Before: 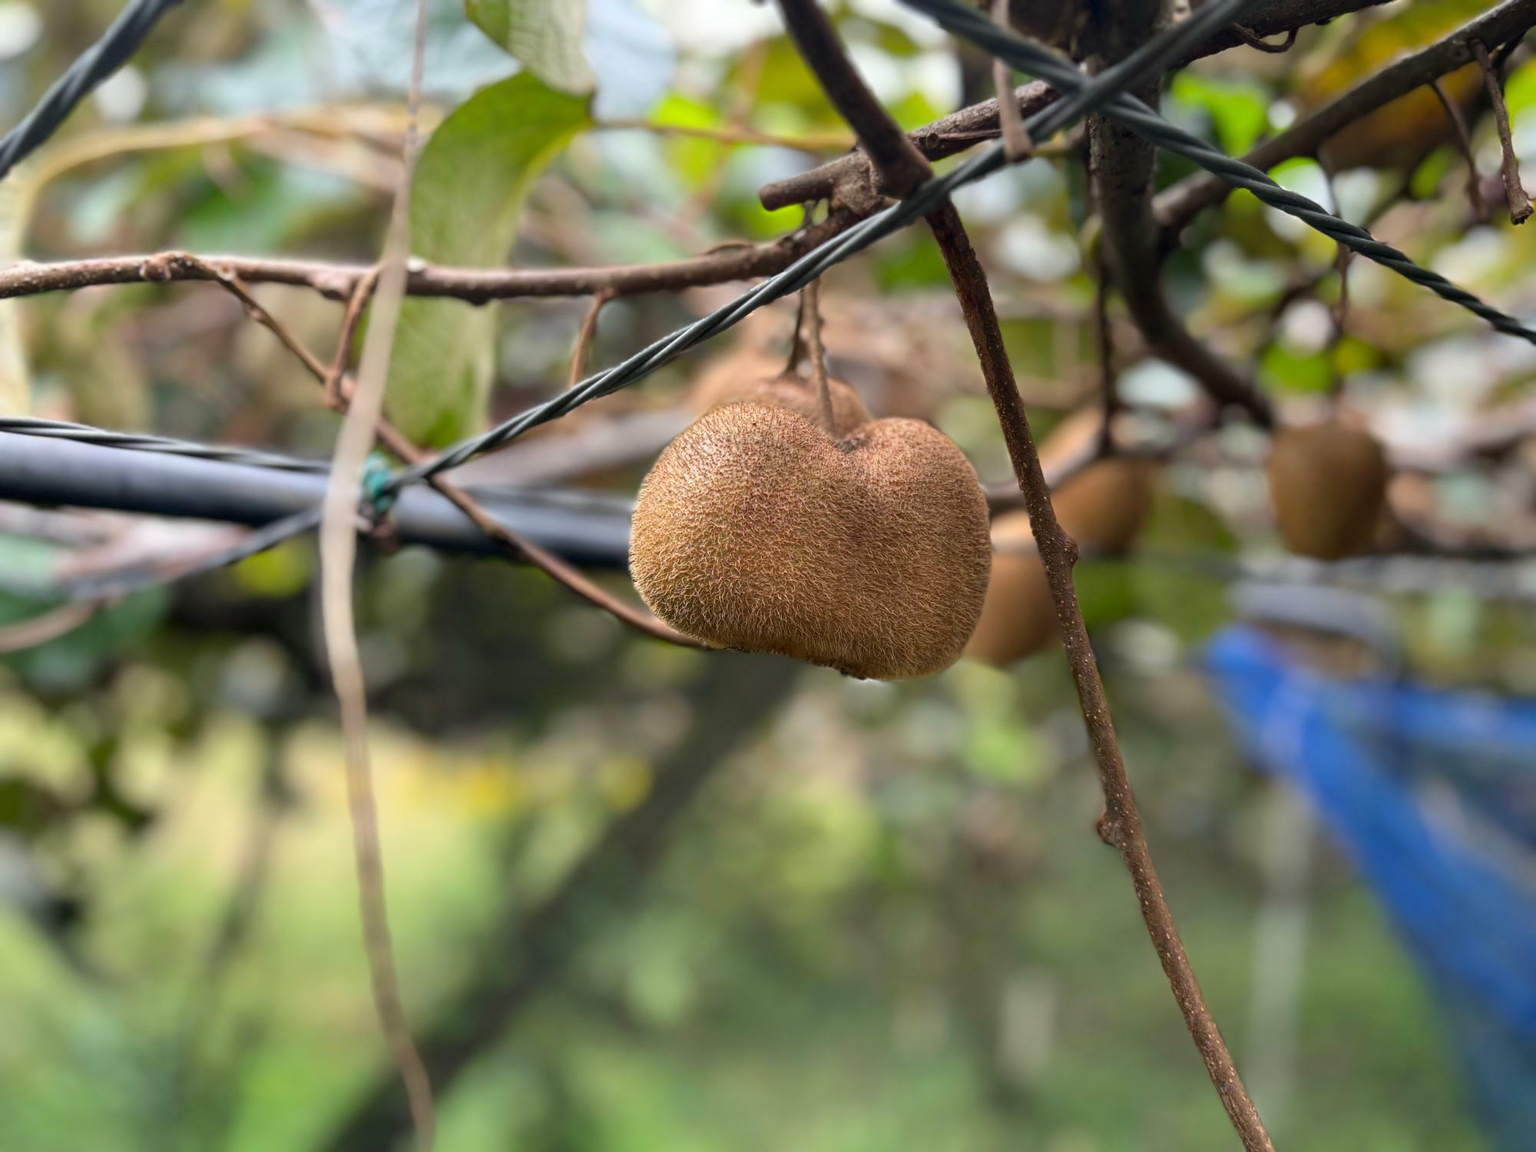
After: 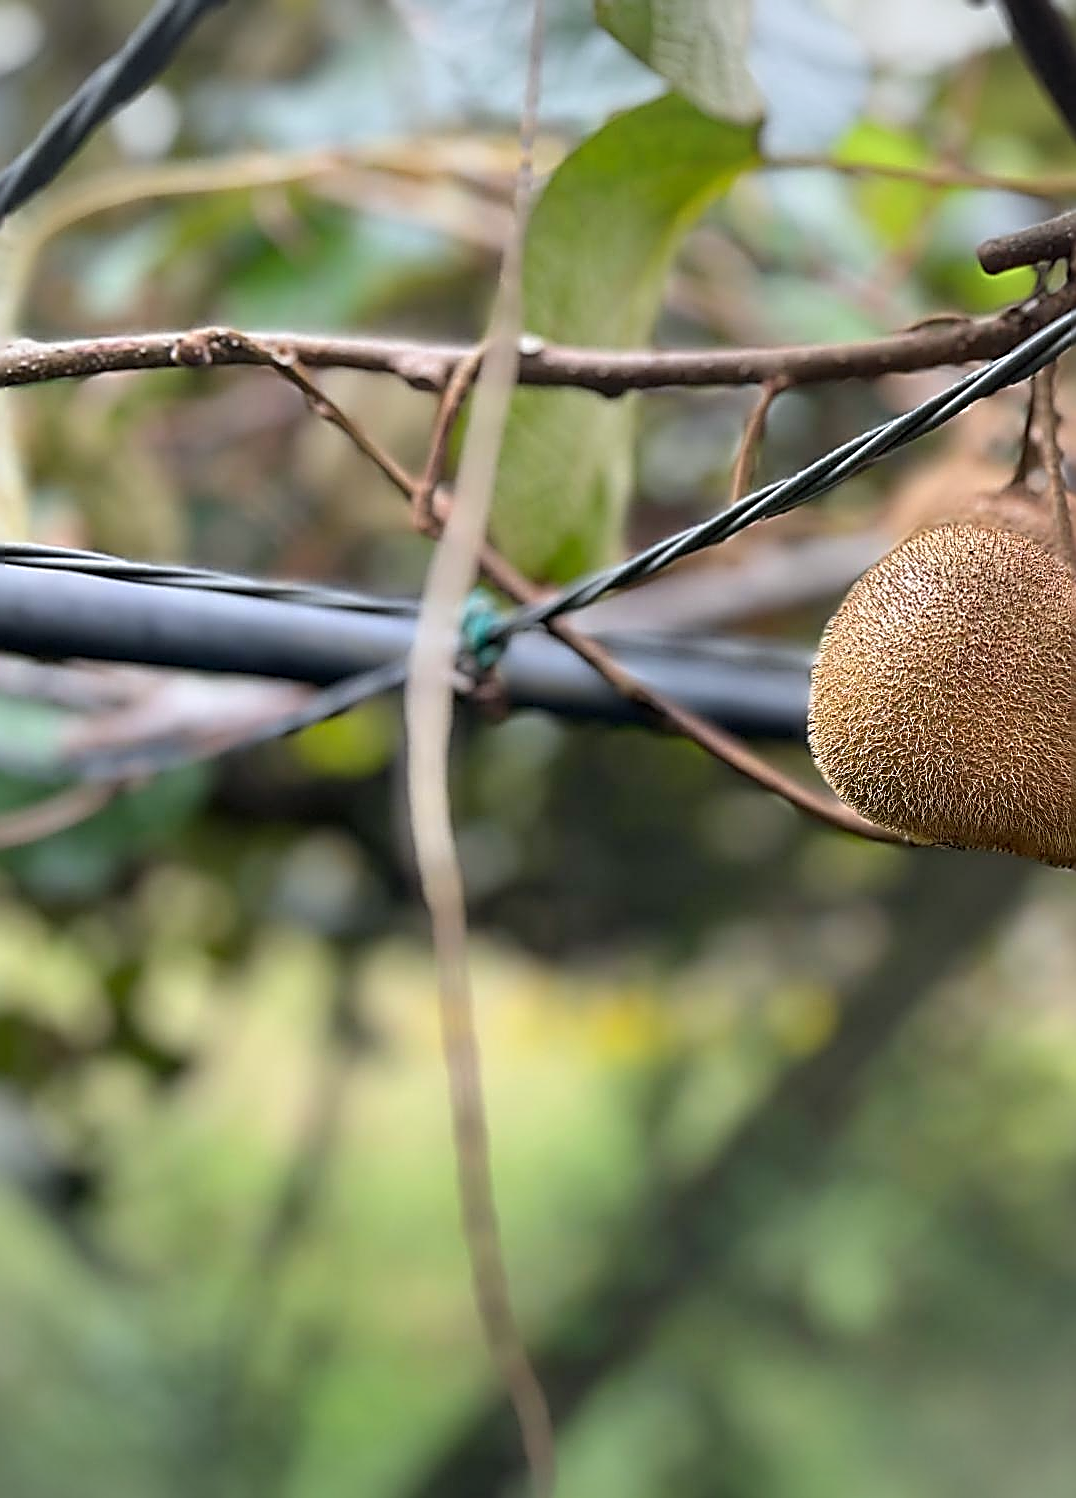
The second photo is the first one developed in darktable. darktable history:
sharpen: amount 1.861
crop: left 0.587%, right 45.588%, bottom 0.086%
vignetting: fall-off radius 45%, brightness -0.33
white balance: red 0.98, blue 1.034
